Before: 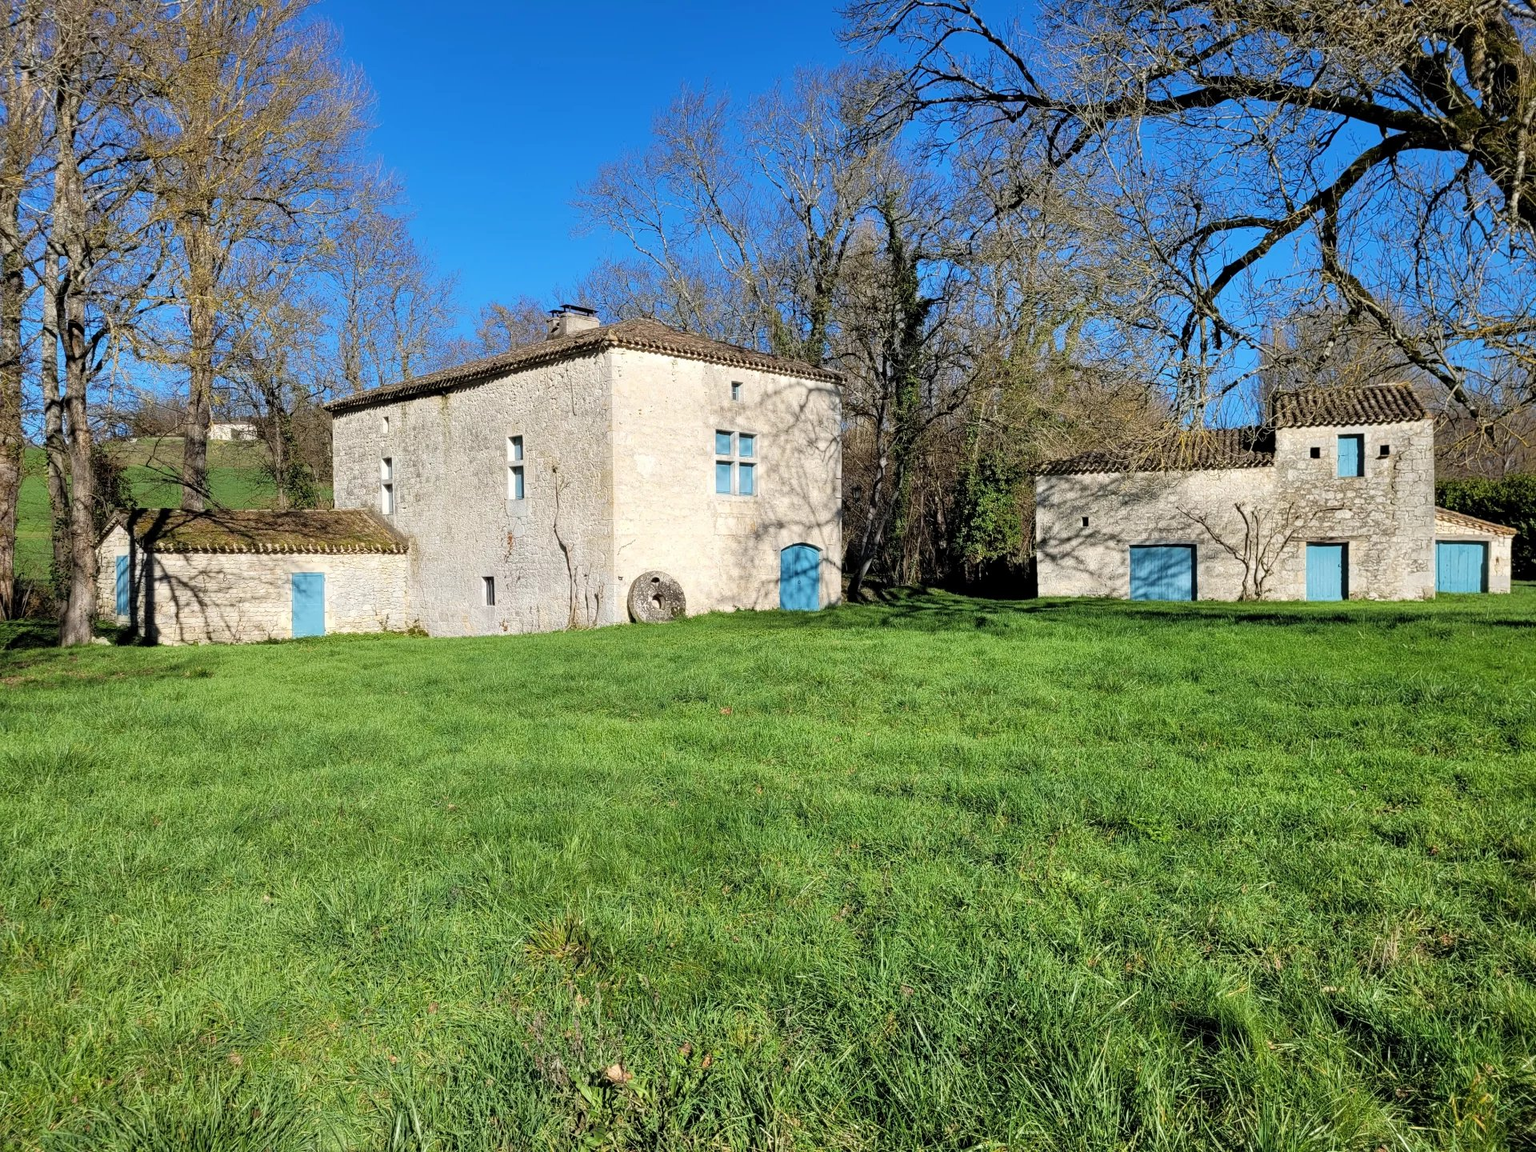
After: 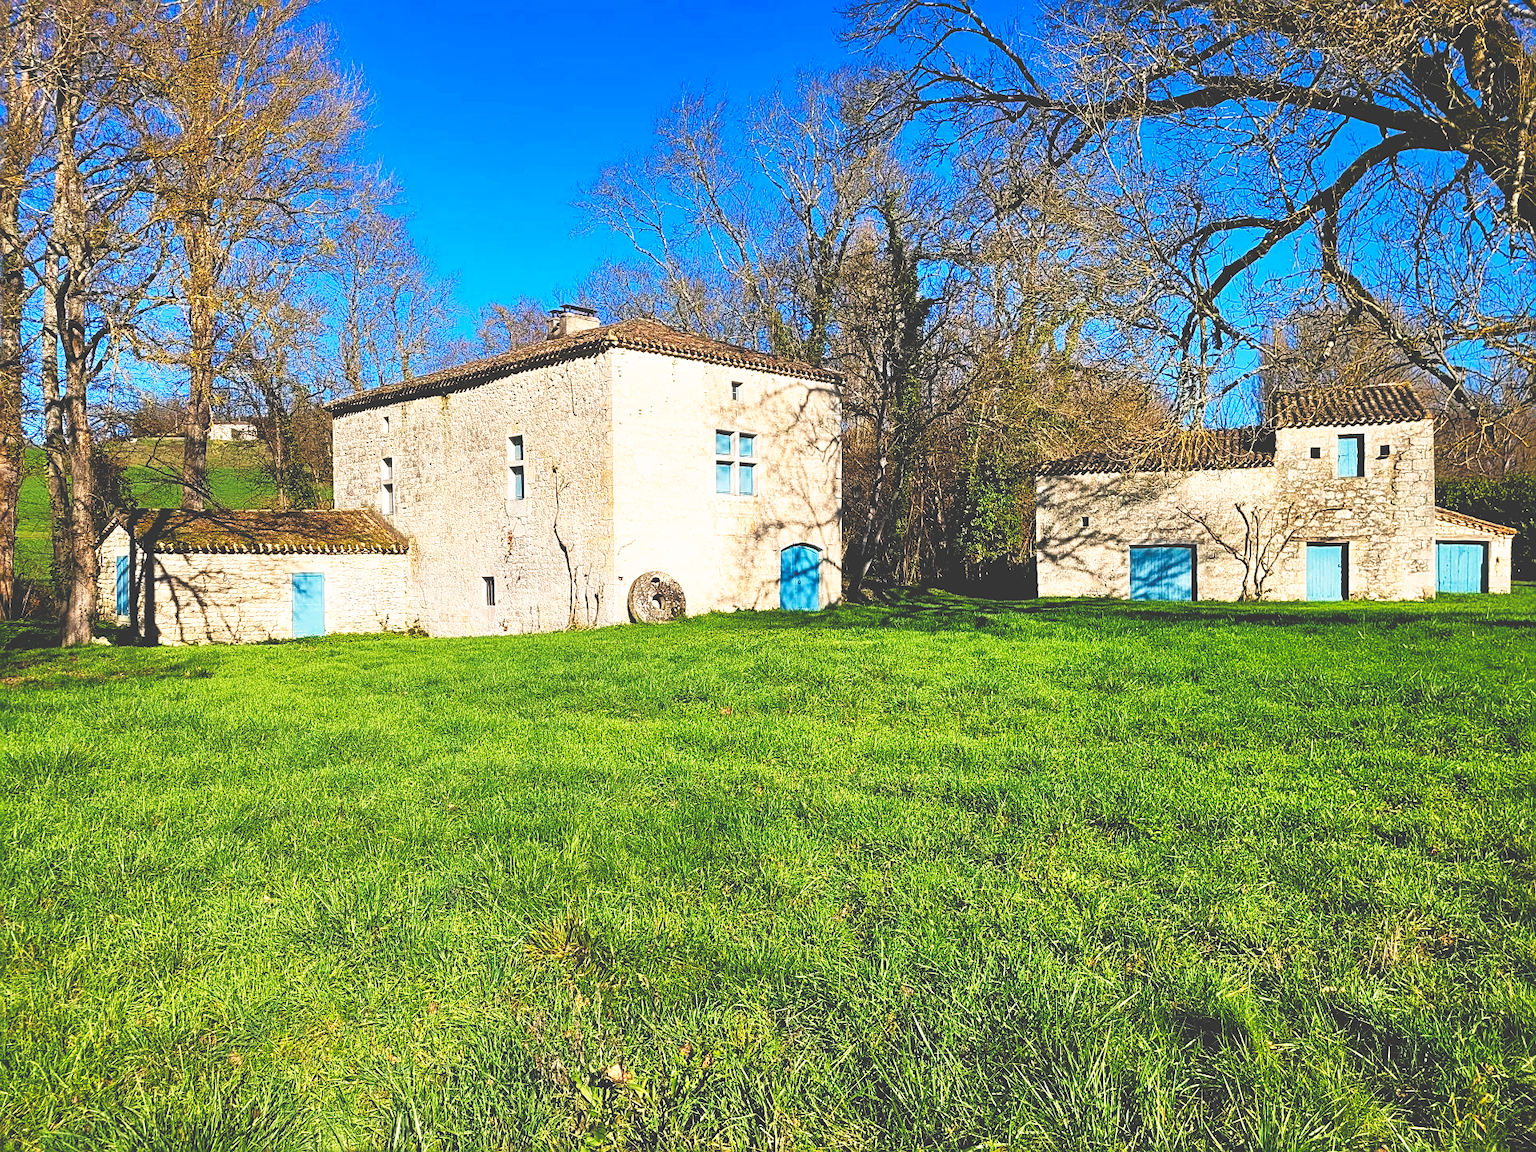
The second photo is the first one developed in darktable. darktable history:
sharpen: on, module defaults
color balance rgb: highlights gain › chroma 2.95%, highlights gain › hue 60.51°, perceptual saturation grading › global saturation 34.813%, perceptual saturation grading › highlights -29.809%, perceptual saturation grading › shadows 35.293%
contrast brightness saturation: contrast 0.047
base curve: curves: ch0 [(0, 0.036) (0.007, 0.037) (0.604, 0.887) (1, 1)], preserve colors none
